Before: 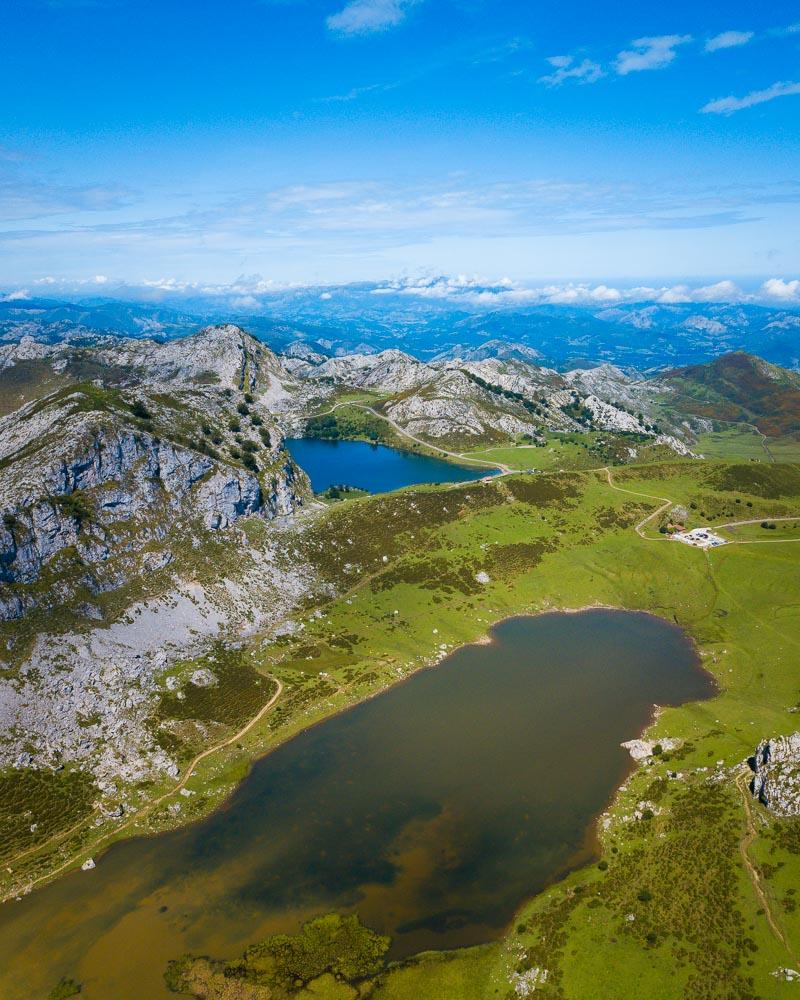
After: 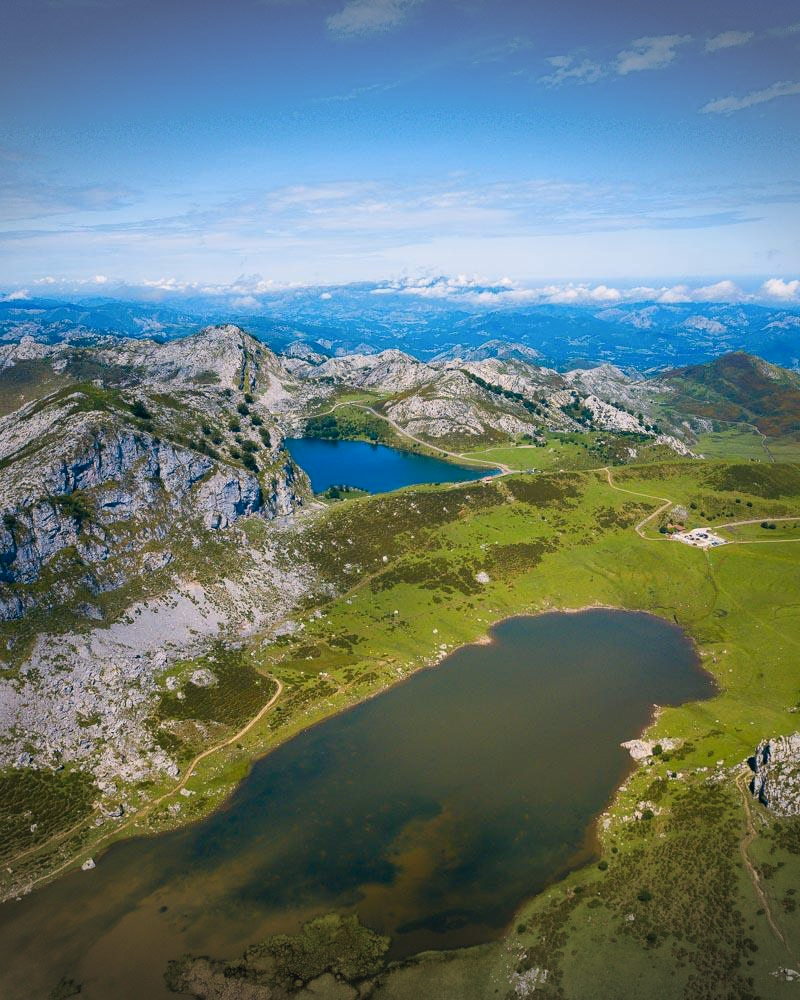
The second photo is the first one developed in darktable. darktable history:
vignetting: fall-off start 99.16%, width/height ratio 1.302
color correction: highlights a* 5.38, highlights b* 5.3, shadows a* -4.64, shadows b* -5.18
